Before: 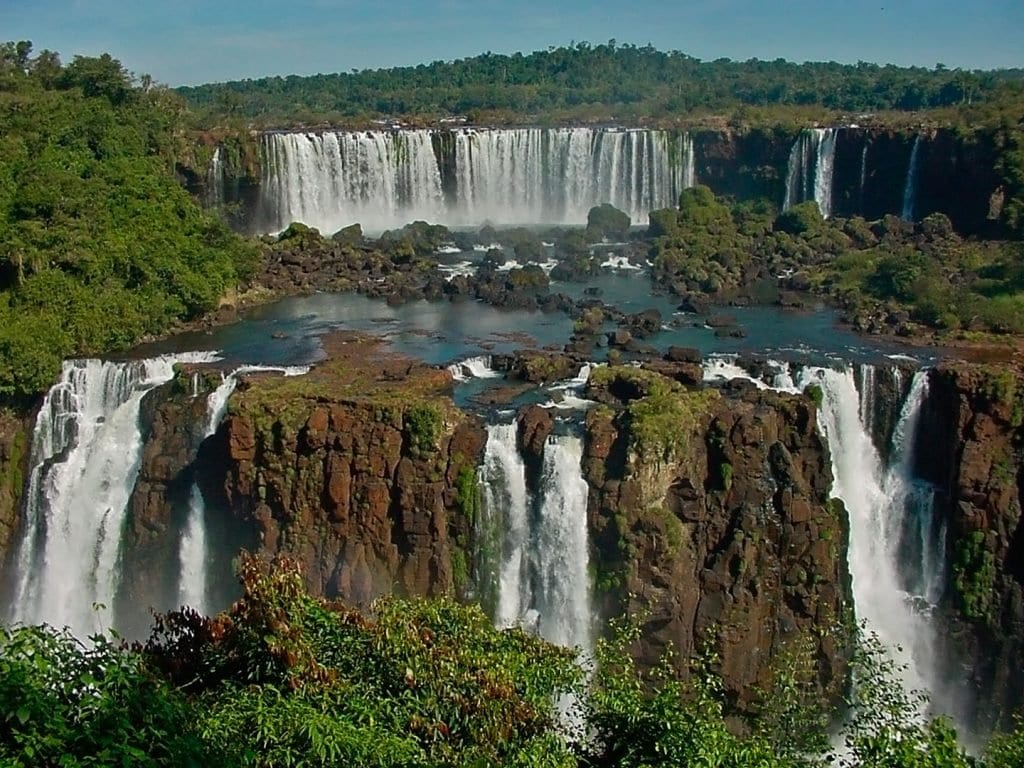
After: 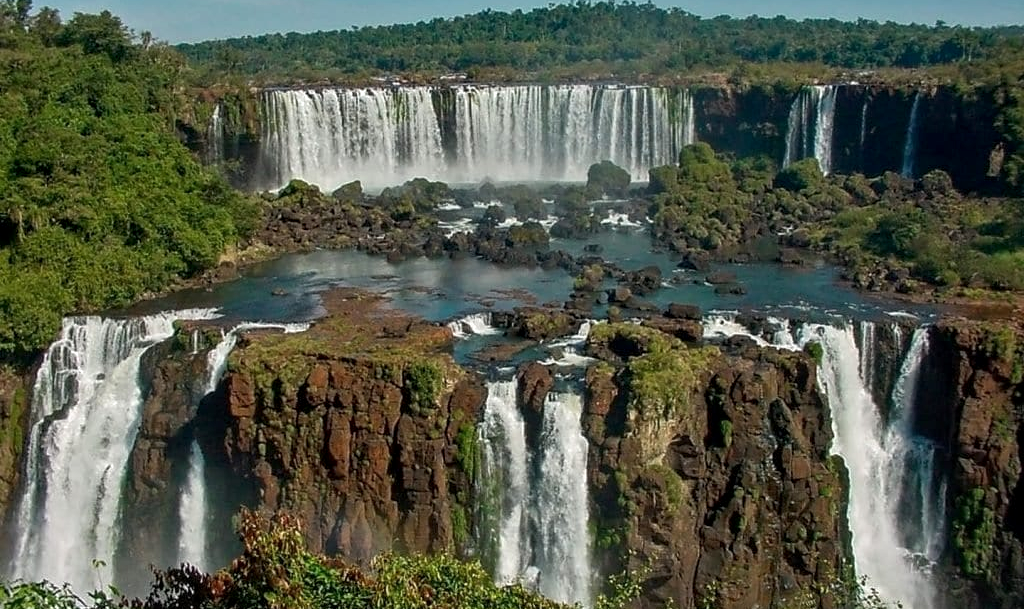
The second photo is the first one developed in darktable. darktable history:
crop and rotate: top 5.667%, bottom 14.937%
local contrast: on, module defaults
exposure: exposure 0.161 EV, compensate highlight preservation false
